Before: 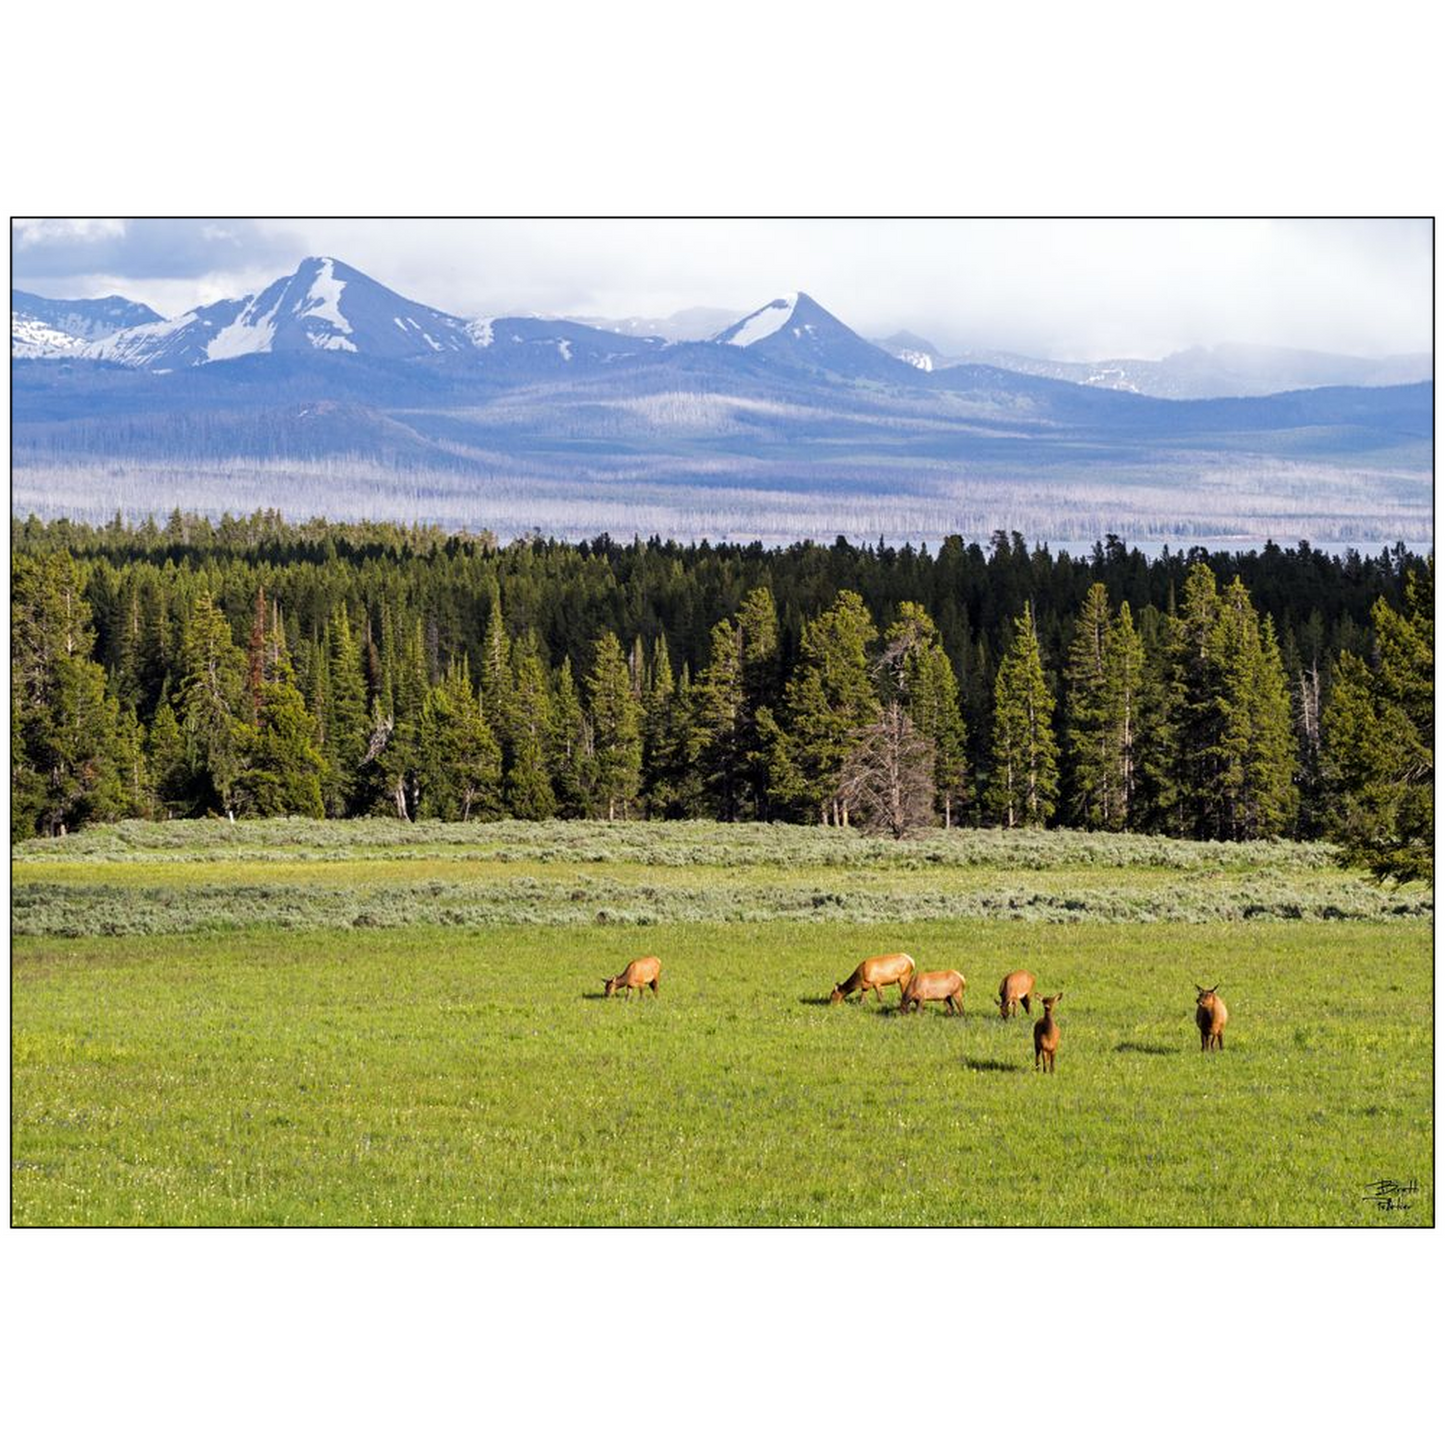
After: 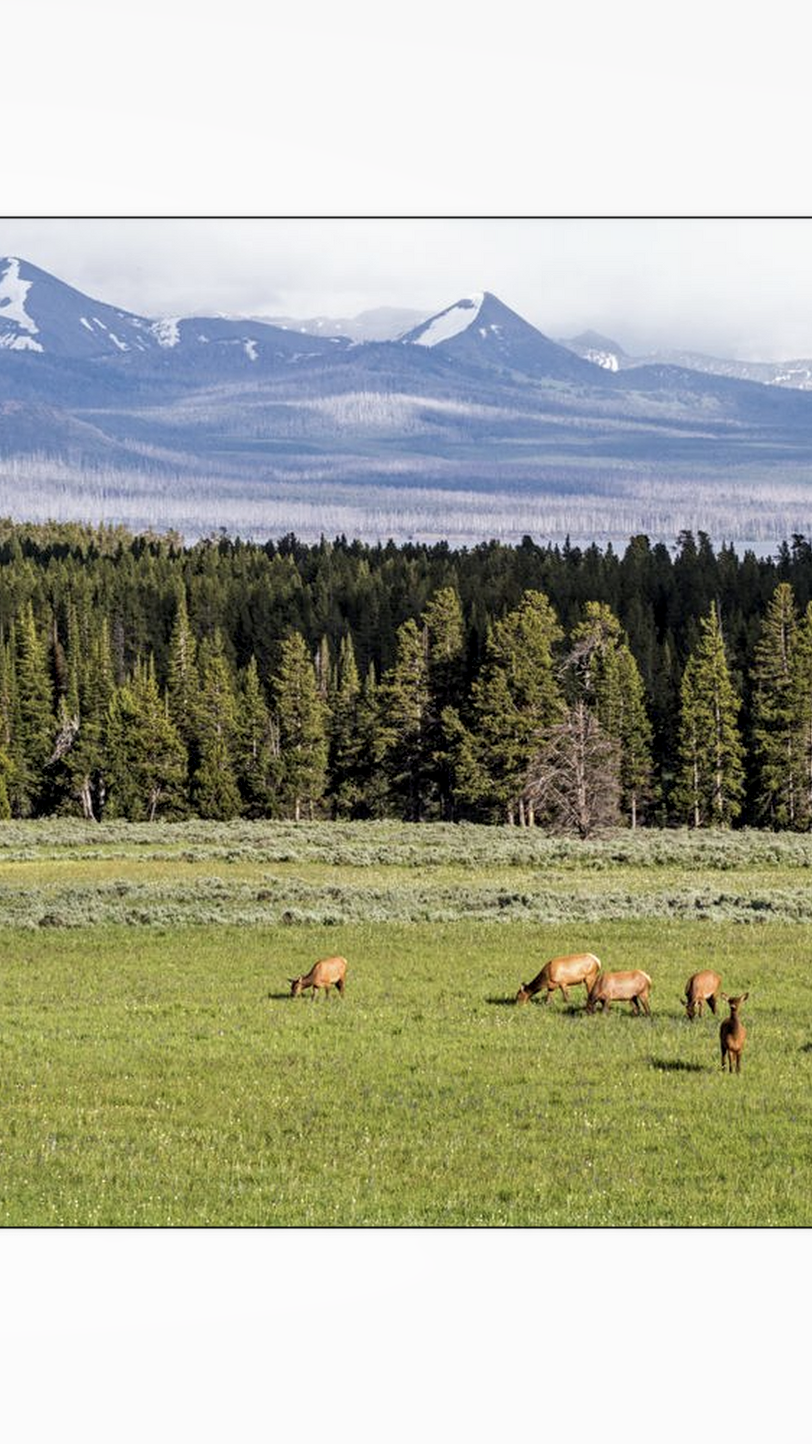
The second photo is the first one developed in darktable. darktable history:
local contrast: on, module defaults
crop: left 21.761%, right 21.986%, bottom 0.009%
color correction: highlights b* 0.005, saturation 0.803
color balance rgb: shadows lift › chroma 0.89%, shadows lift › hue 110.93°, perceptual saturation grading › global saturation 0.329%, perceptual brilliance grading › global brilliance 1.387%, perceptual brilliance grading › highlights -3.733%
